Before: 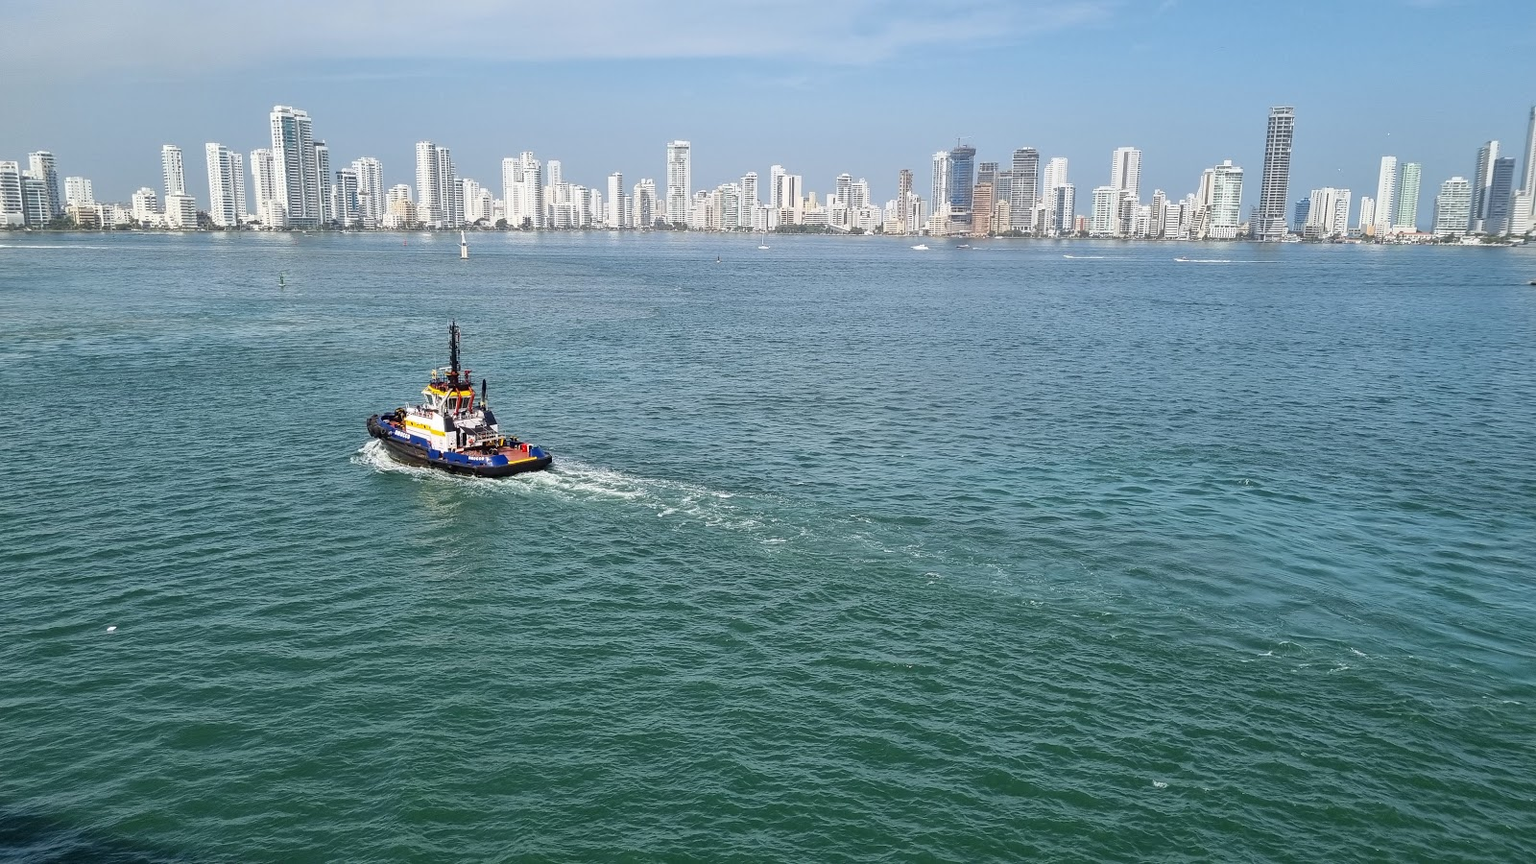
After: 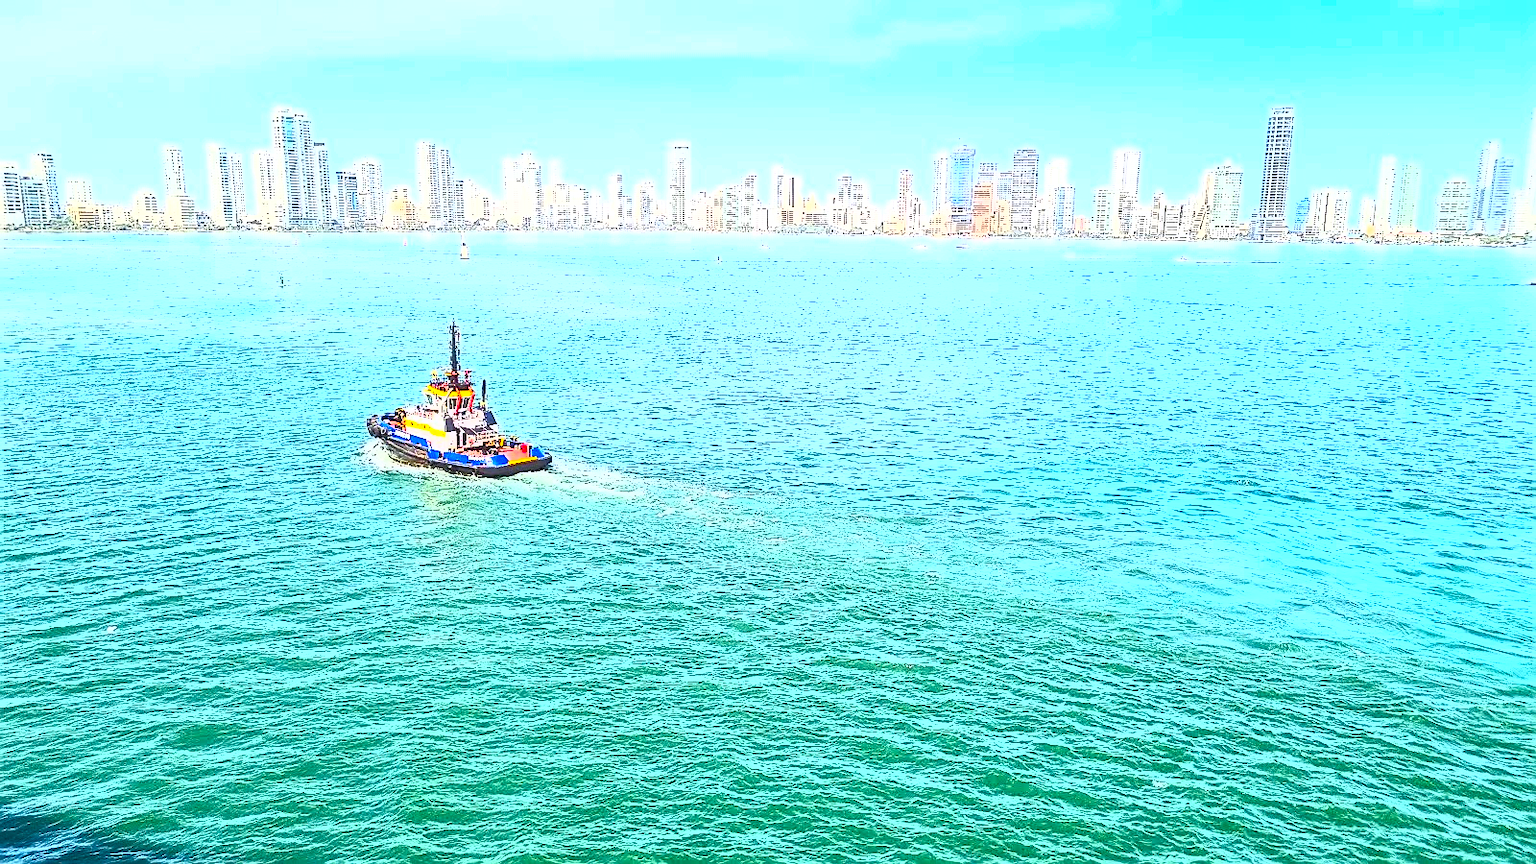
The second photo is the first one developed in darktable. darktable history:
local contrast: detail 110%
contrast brightness saturation: contrast 1, brightness 1, saturation 1
exposure: black level correction 0, exposure 1.015 EV, compensate exposure bias true, compensate highlight preservation false
sharpen: radius 1.4, amount 1.25, threshold 0.7
